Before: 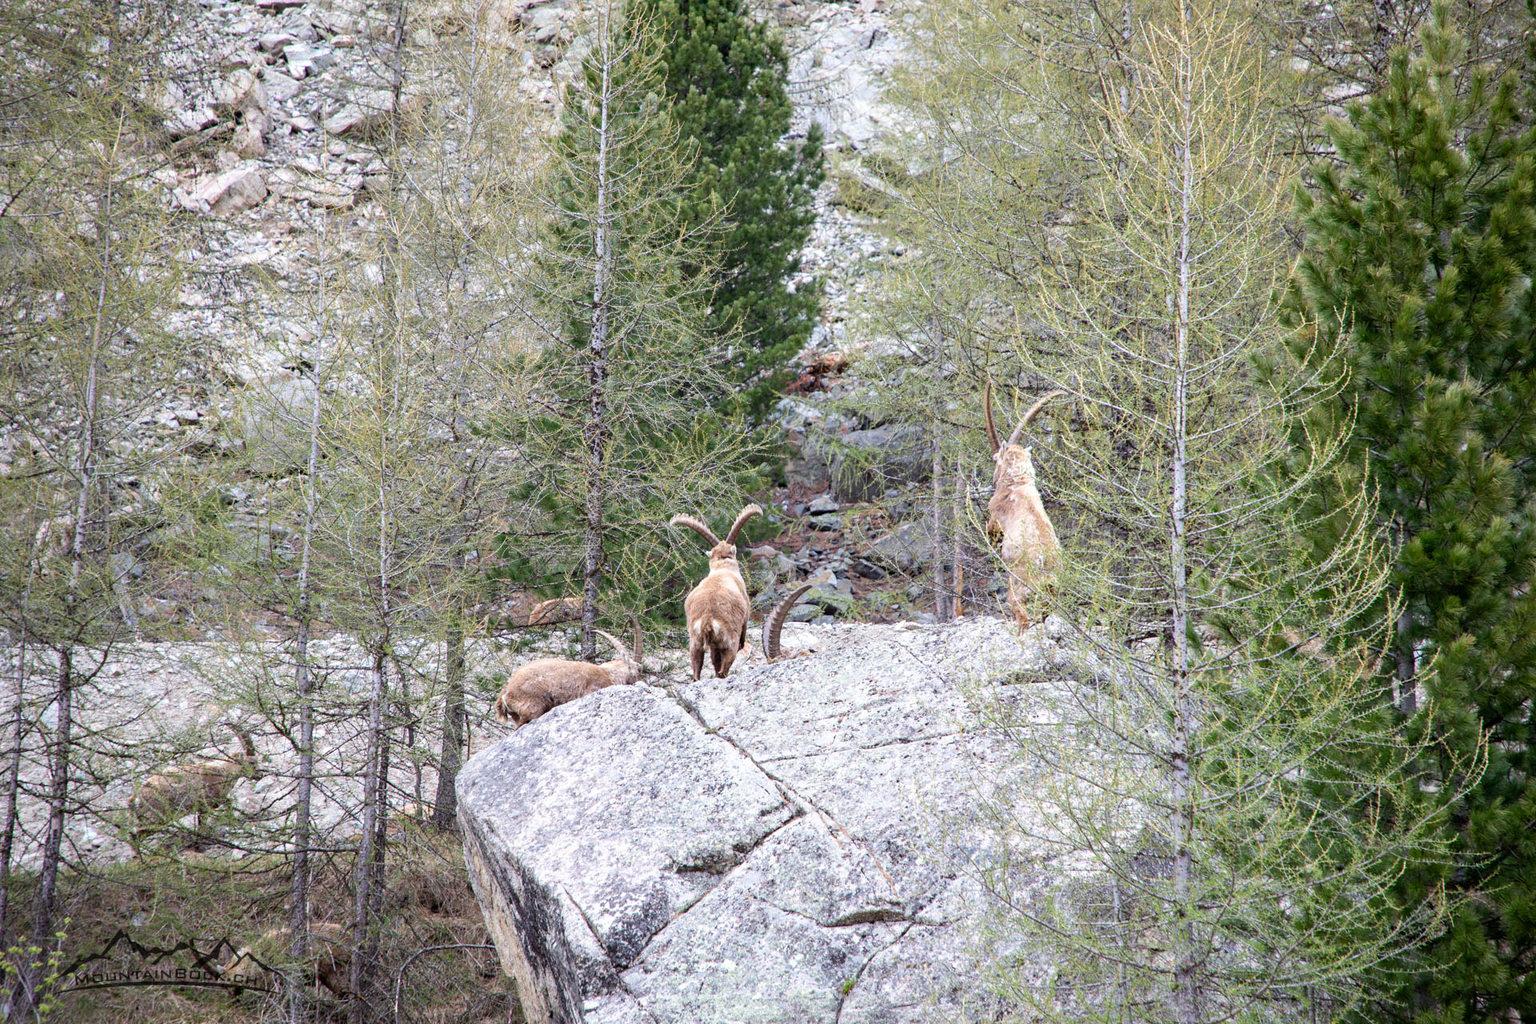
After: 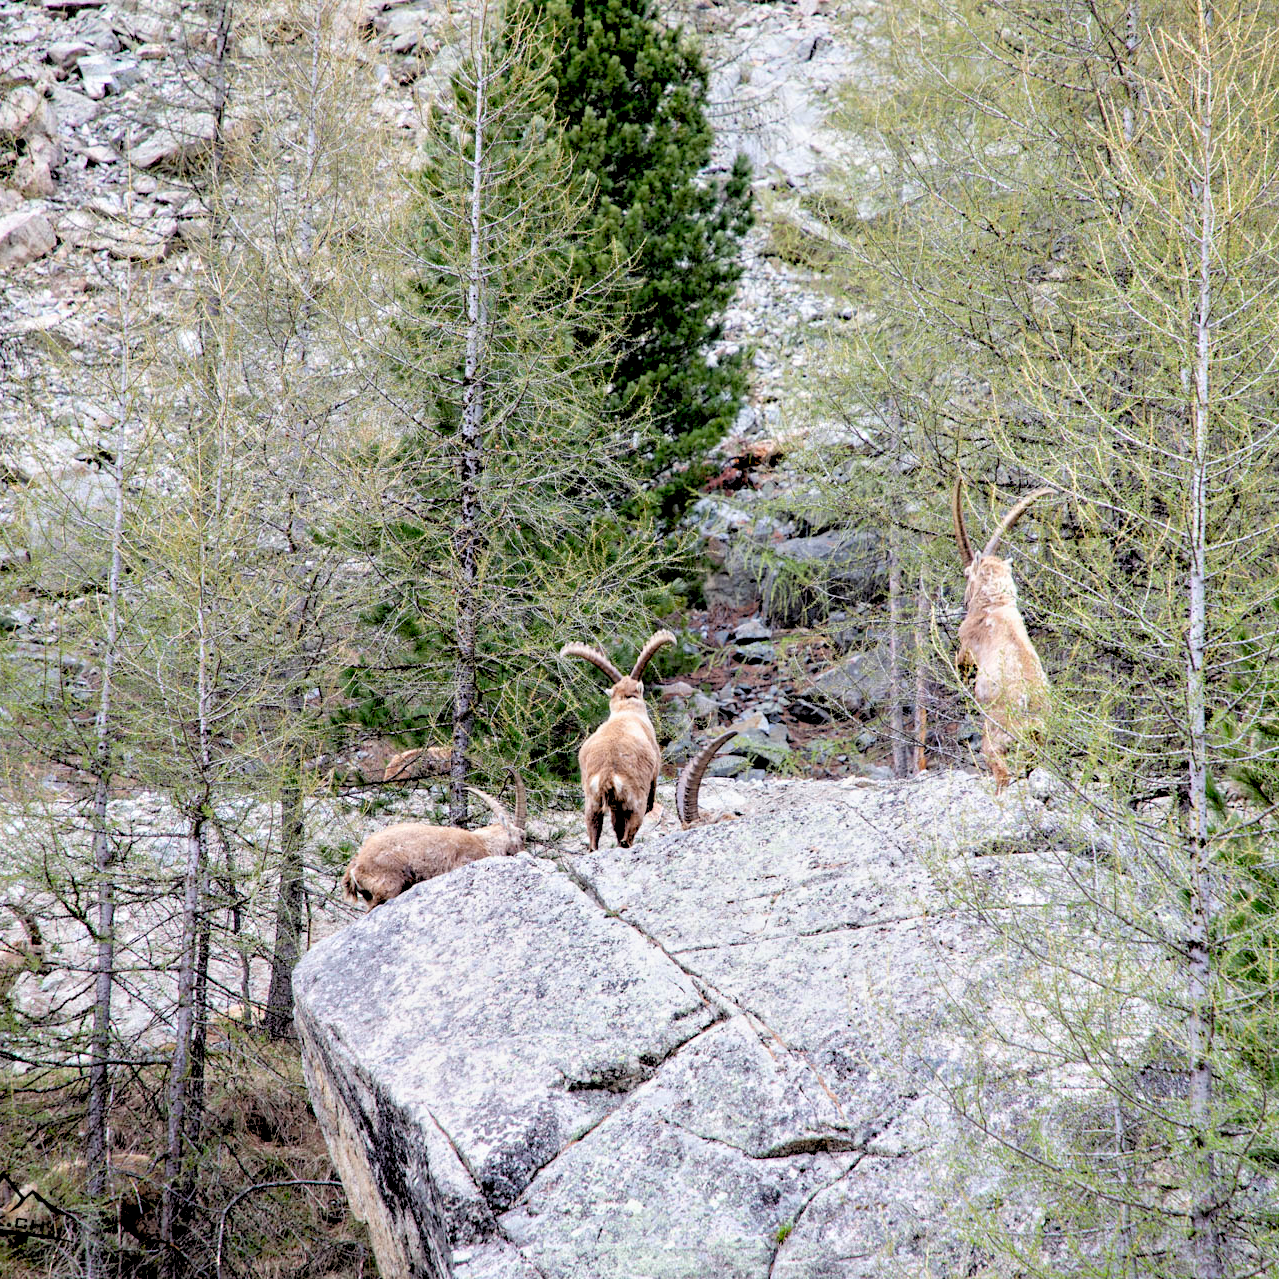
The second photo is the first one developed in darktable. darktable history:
exposure: black level correction 0.029, exposure -0.073 EV, compensate highlight preservation false
crop and rotate: left 14.436%, right 18.898%
tone equalizer: -8 EV -0.002 EV, -7 EV 0.005 EV, -6 EV -0.009 EV, -5 EV 0.011 EV, -4 EV -0.012 EV, -3 EV 0.007 EV, -2 EV -0.062 EV, -1 EV -0.293 EV, +0 EV -0.582 EV, smoothing diameter 2%, edges refinement/feathering 20, mask exposure compensation -1.57 EV, filter diffusion 5
rgb levels: levels [[0.013, 0.434, 0.89], [0, 0.5, 1], [0, 0.5, 1]]
